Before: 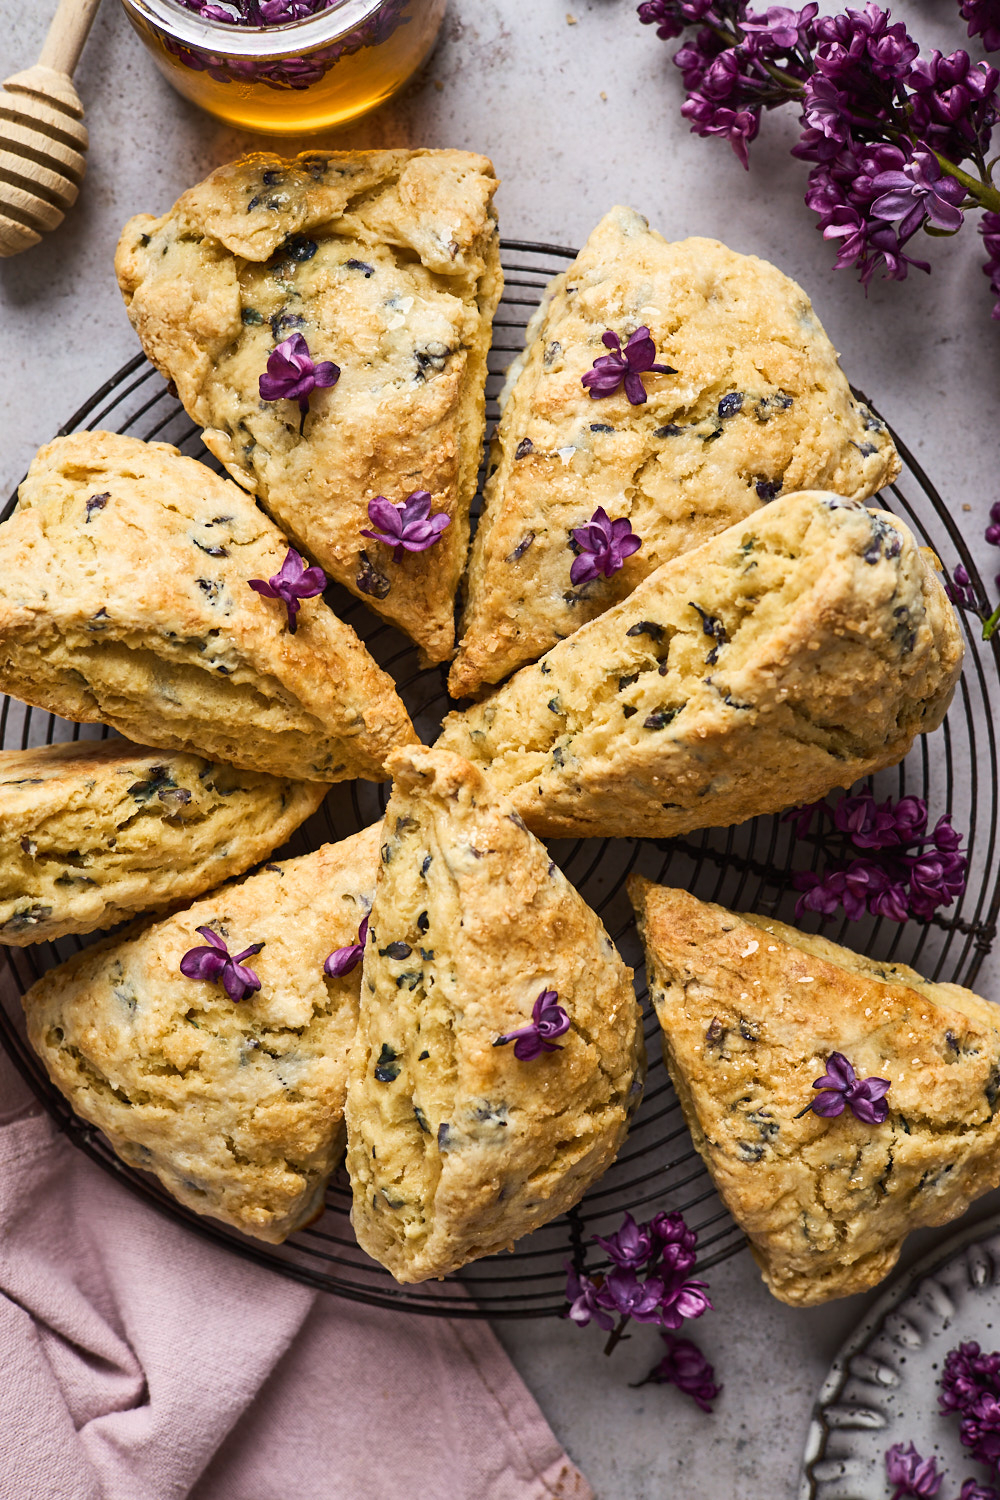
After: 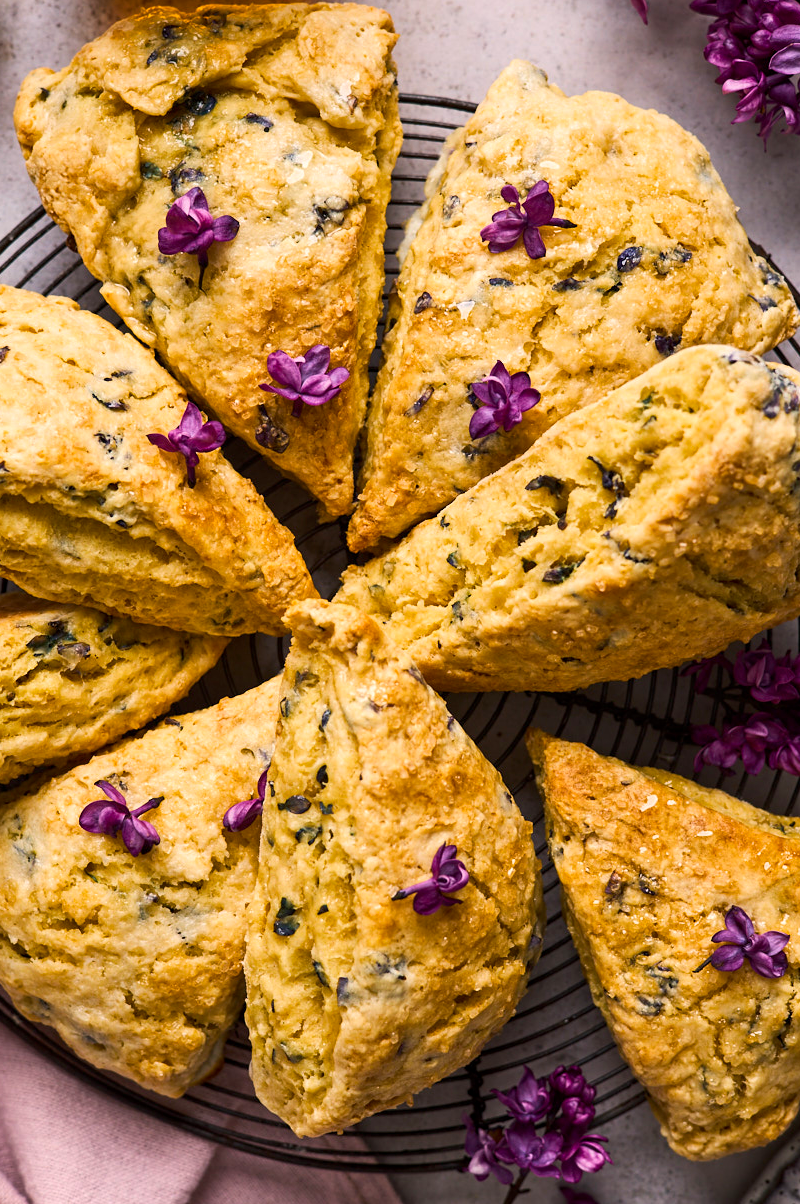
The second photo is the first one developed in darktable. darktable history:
crop and rotate: left 10.134%, top 9.796%, right 9.84%, bottom 9.904%
local contrast: highlights 101%, shadows 100%, detail 119%, midtone range 0.2
color balance rgb: highlights gain › chroma 2.002%, highlights gain › hue 44.88°, linear chroma grading › global chroma 14.635%, perceptual saturation grading › global saturation 0.971%, global vibrance 20%
